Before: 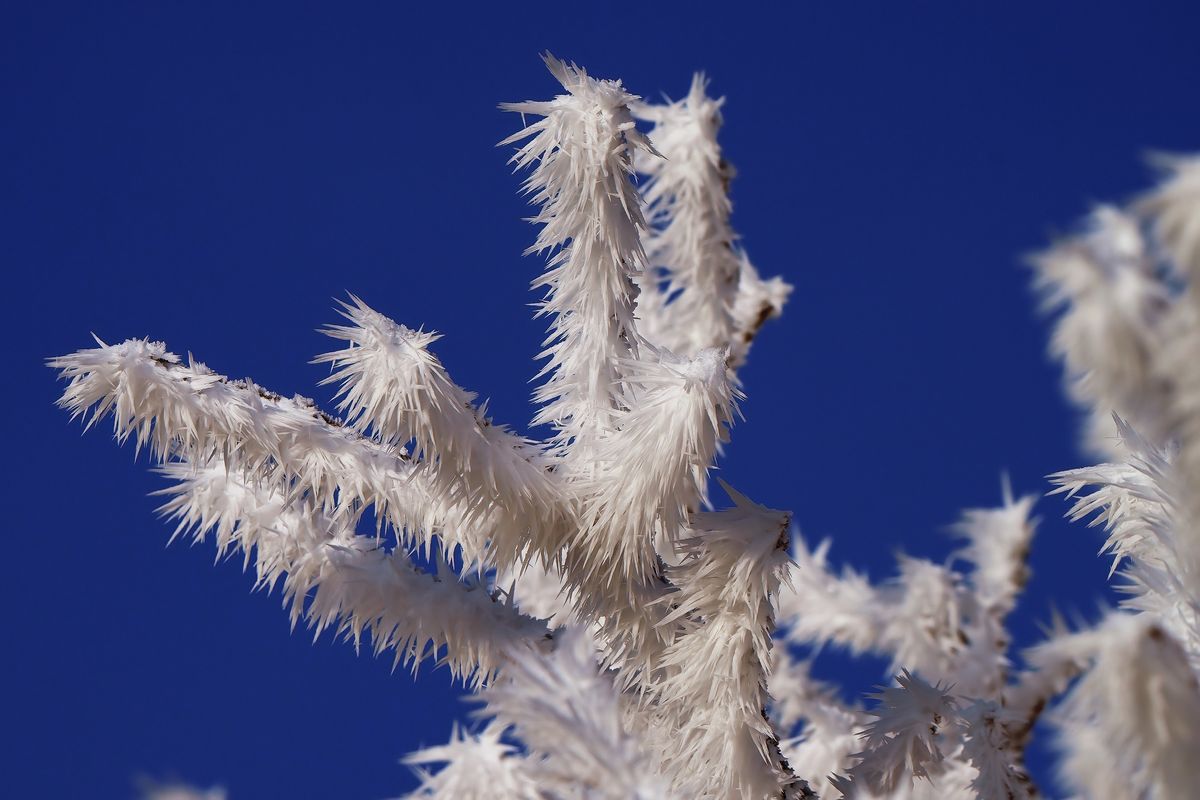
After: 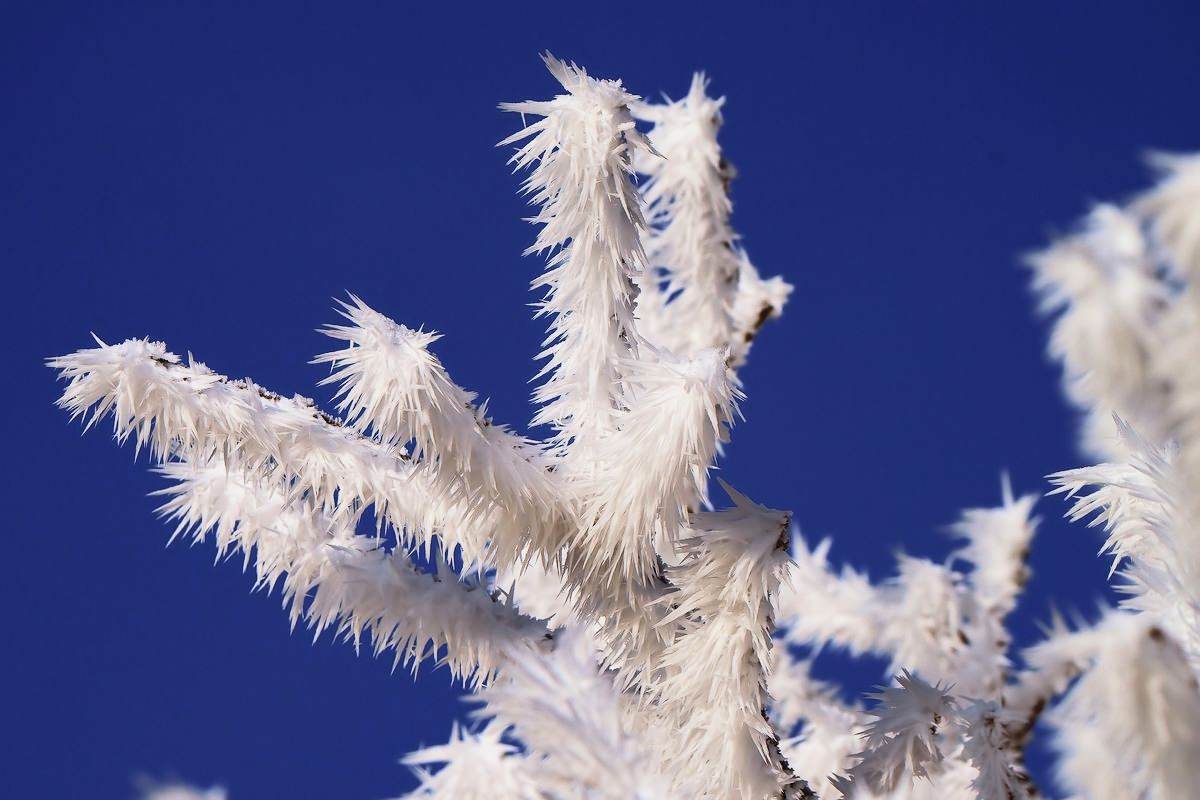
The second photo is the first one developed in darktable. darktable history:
tone curve: curves: ch0 [(0, 0.026) (0.146, 0.158) (0.272, 0.34) (0.453, 0.627) (0.687, 0.829) (1, 1)], color space Lab, independent channels, preserve colors none
